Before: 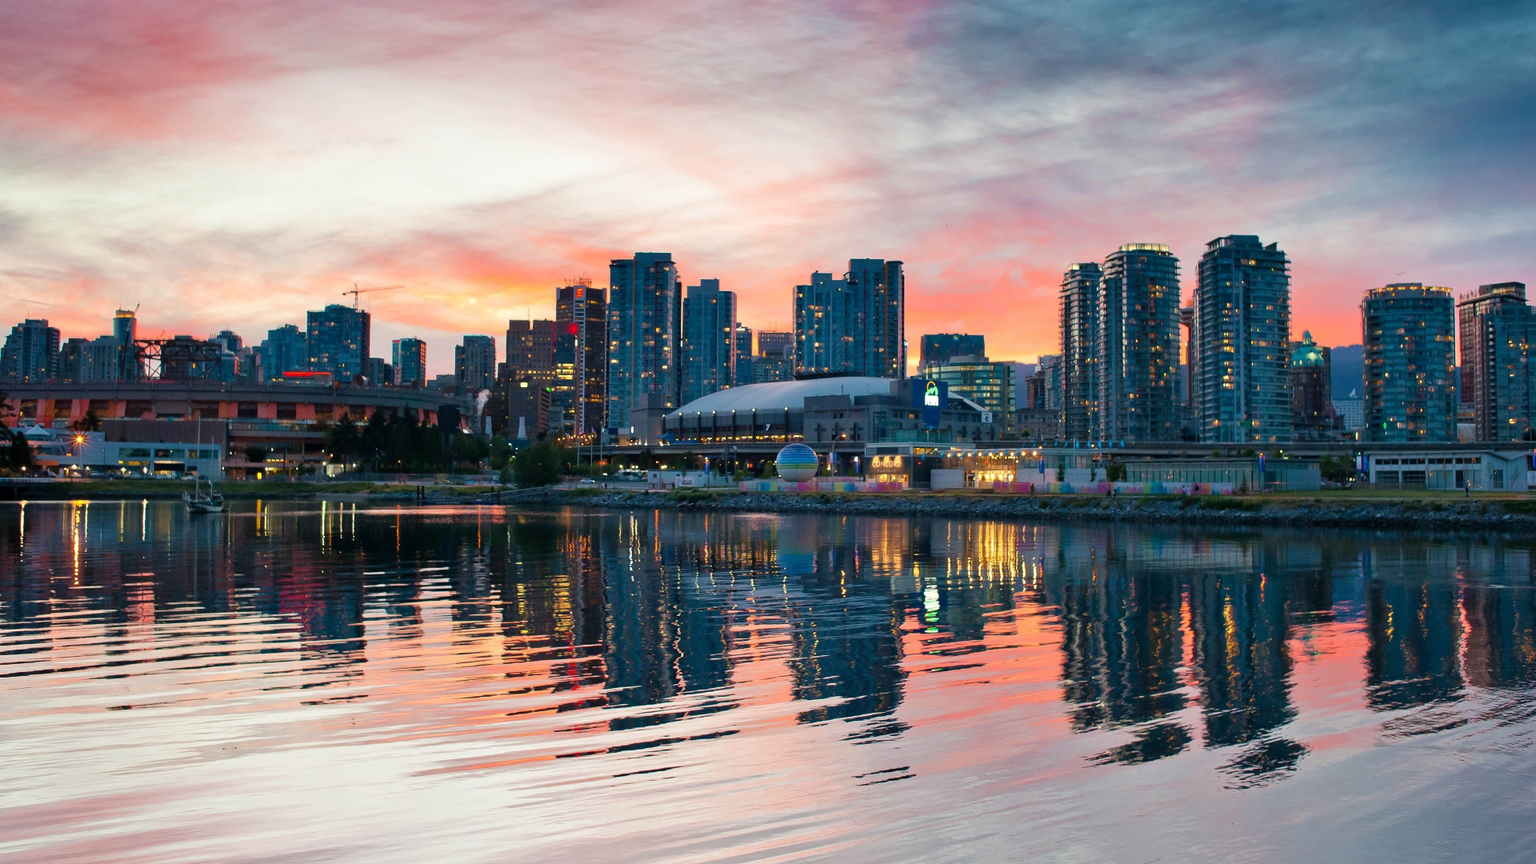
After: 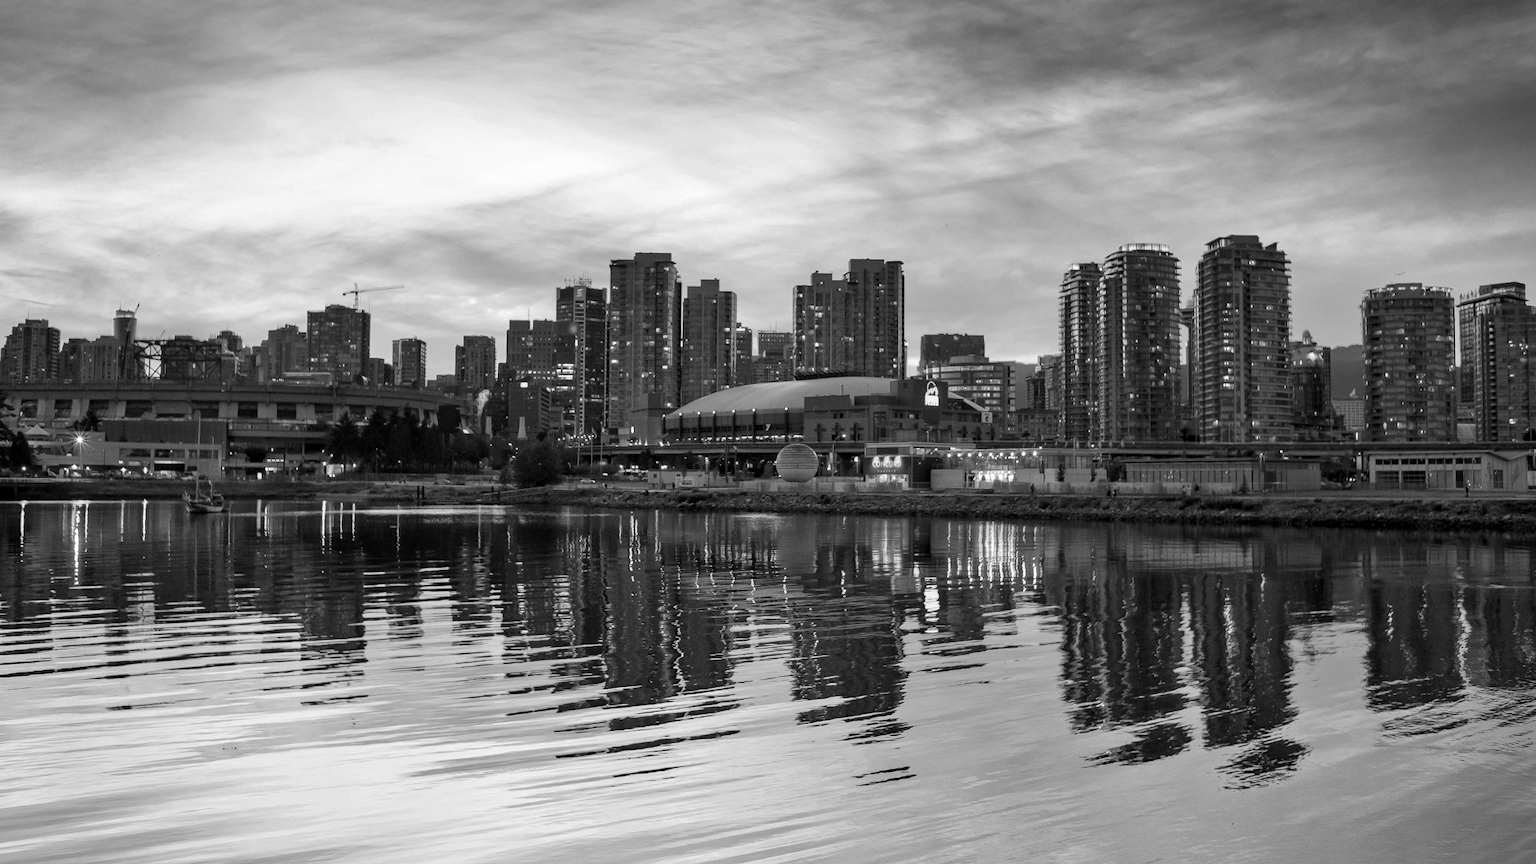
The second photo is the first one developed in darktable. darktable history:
color zones: curves: ch0 [(0, 0.5) (0.143, 0.5) (0.286, 0.5) (0.429, 0.495) (0.571, 0.437) (0.714, 0.44) (0.857, 0.496) (1, 0.5)]
monochrome: on, module defaults
local contrast: on, module defaults
